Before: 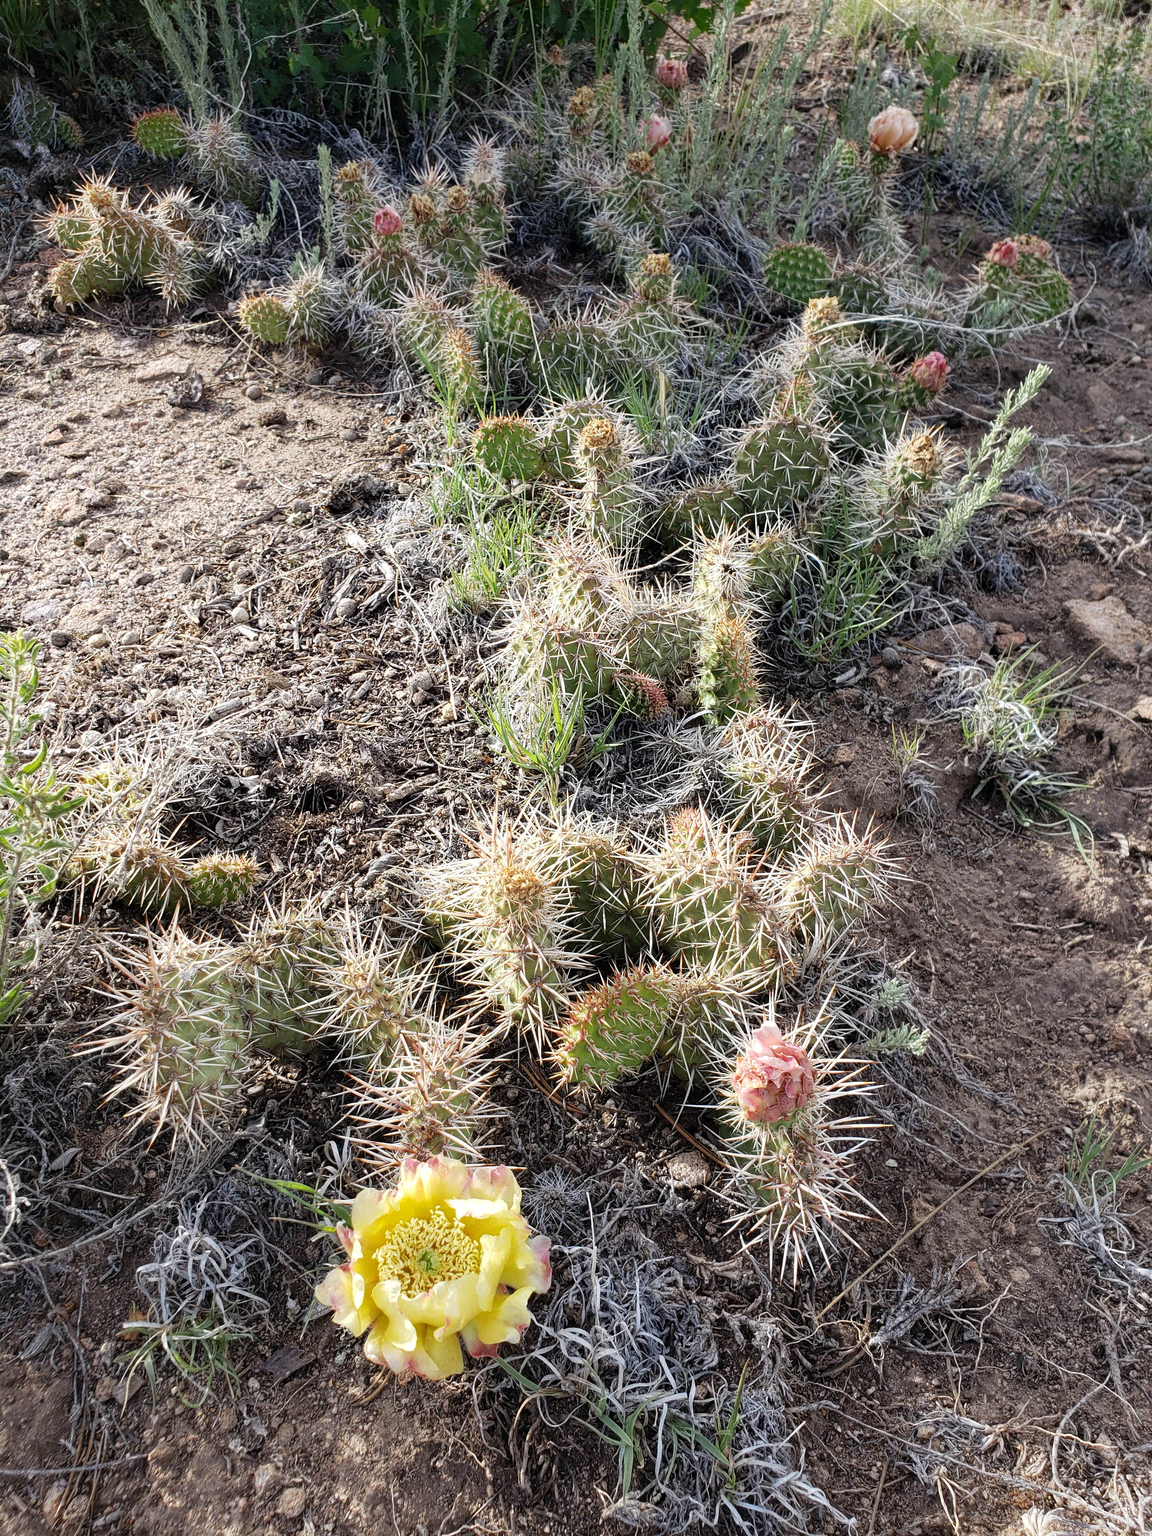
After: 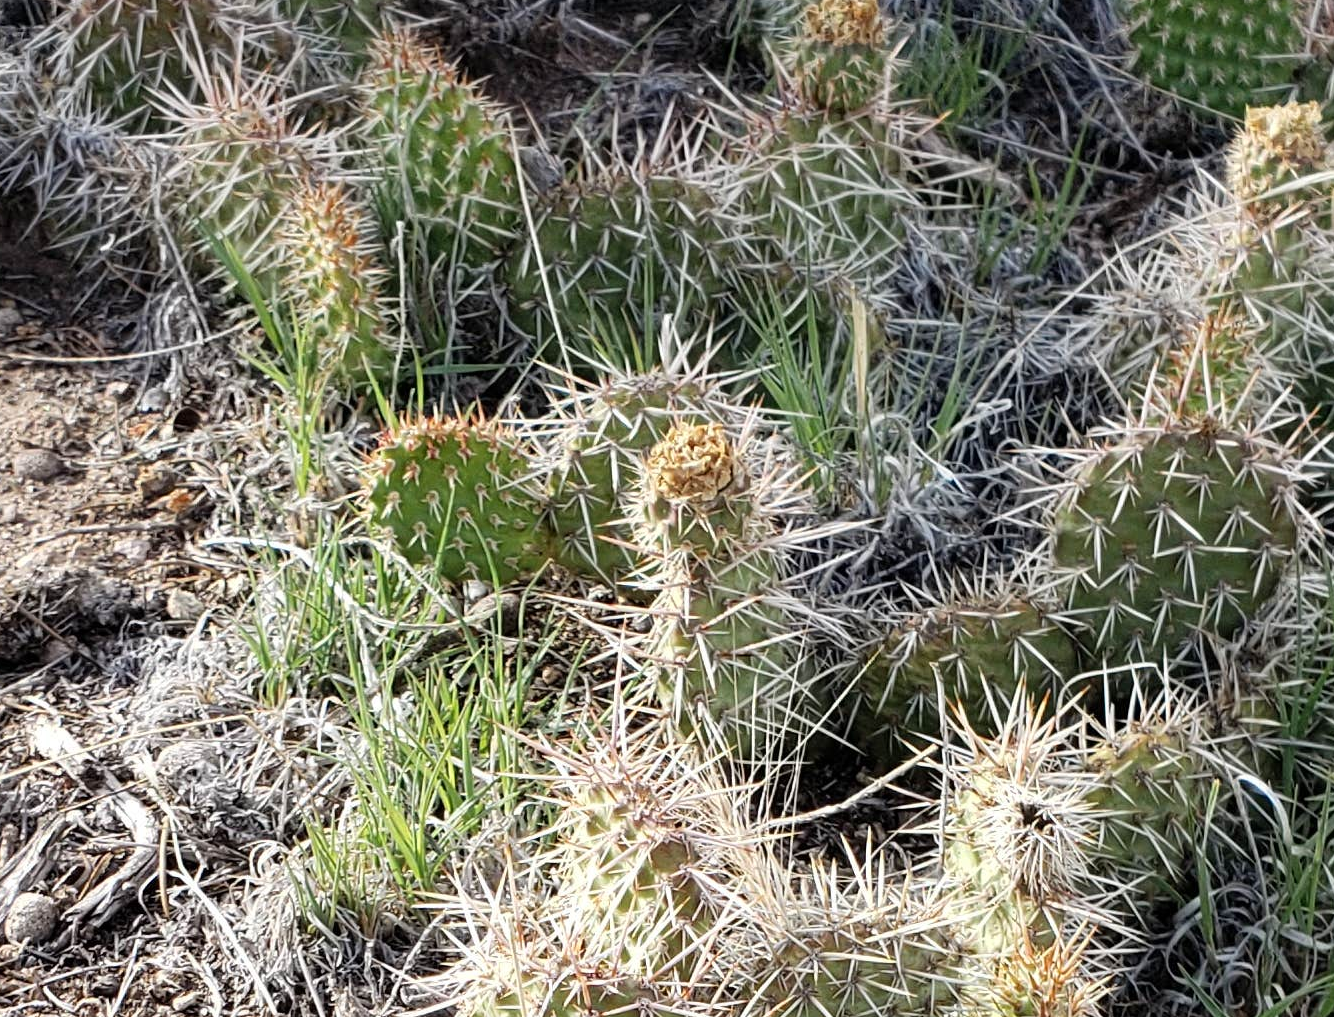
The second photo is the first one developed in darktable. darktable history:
crop: left 29.063%, top 16.807%, right 26.8%, bottom 57.951%
